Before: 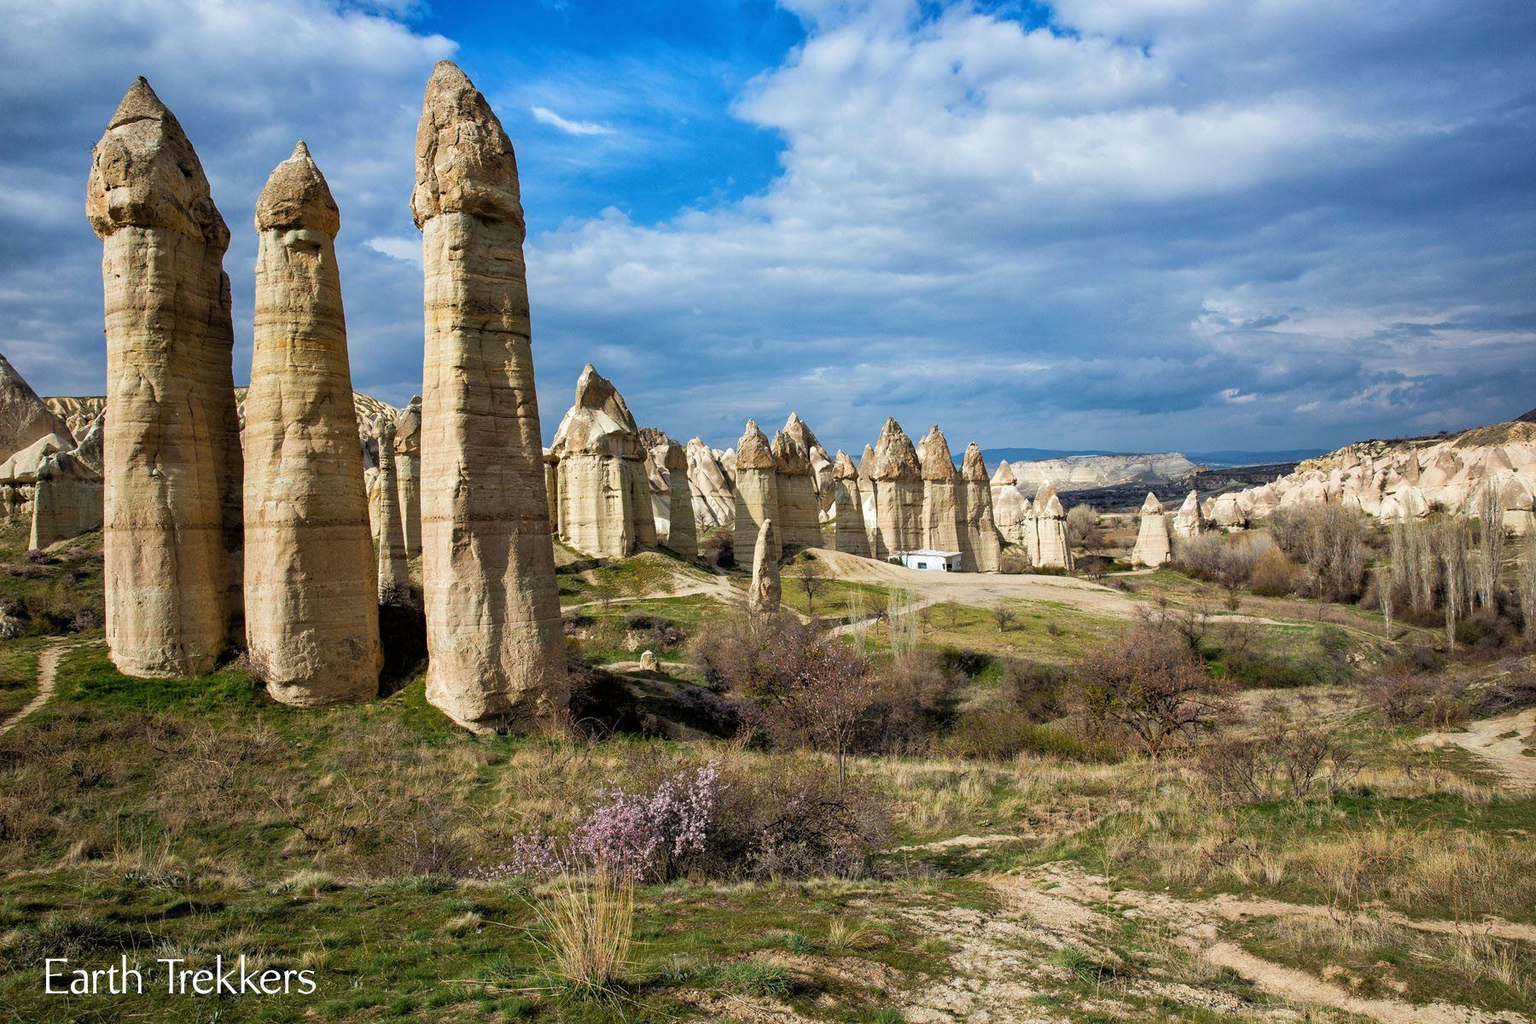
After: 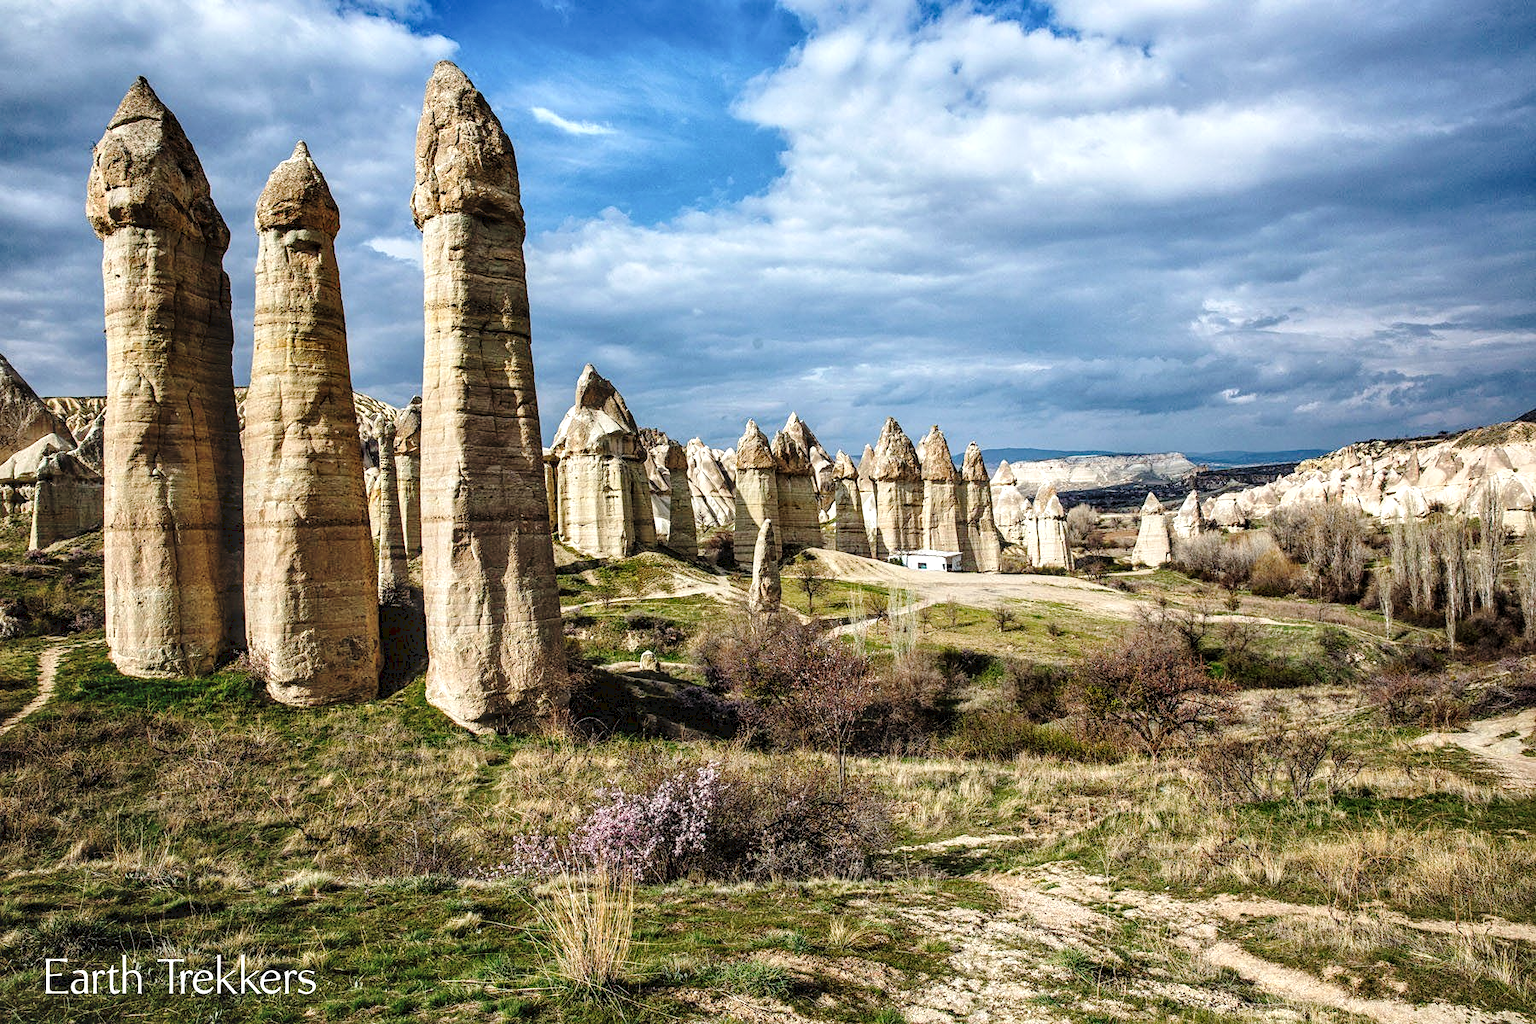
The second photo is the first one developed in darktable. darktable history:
local contrast: highlights 60%, shadows 60%, detail 160%
sharpen: amount 0.2
tone curve: curves: ch0 [(0, 0) (0.003, 0.139) (0.011, 0.14) (0.025, 0.138) (0.044, 0.14) (0.069, 0.149) (0.1, 0.161) (0.136, 0.179) (0.177, 0.203) (0.224, 0.245) (0.277, 0.302) (0.335, 0.382) (0.399, 0.461) (0.468, 0.546) (0.543, 0.614) (0.623, 0.687) (0.709, 0.758) (0.801, 0.84) (0.898, 0.912) (1, 1)], preserve colors none
